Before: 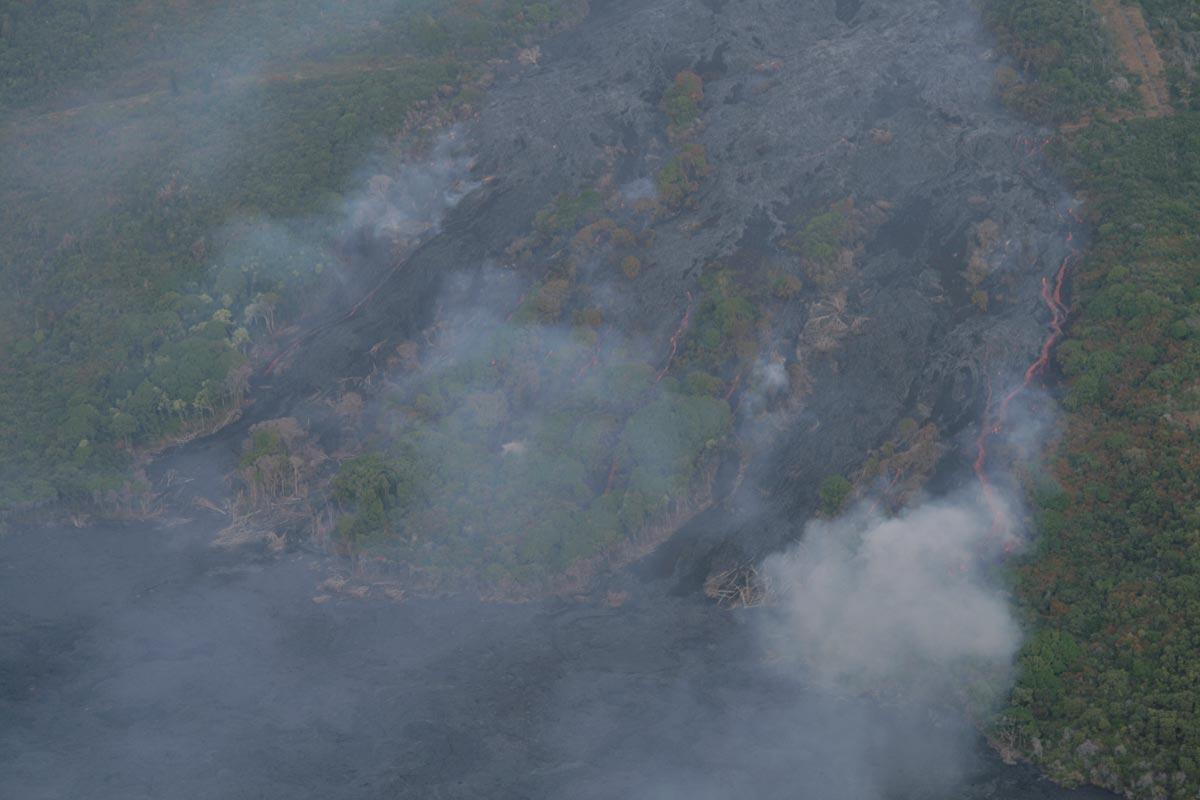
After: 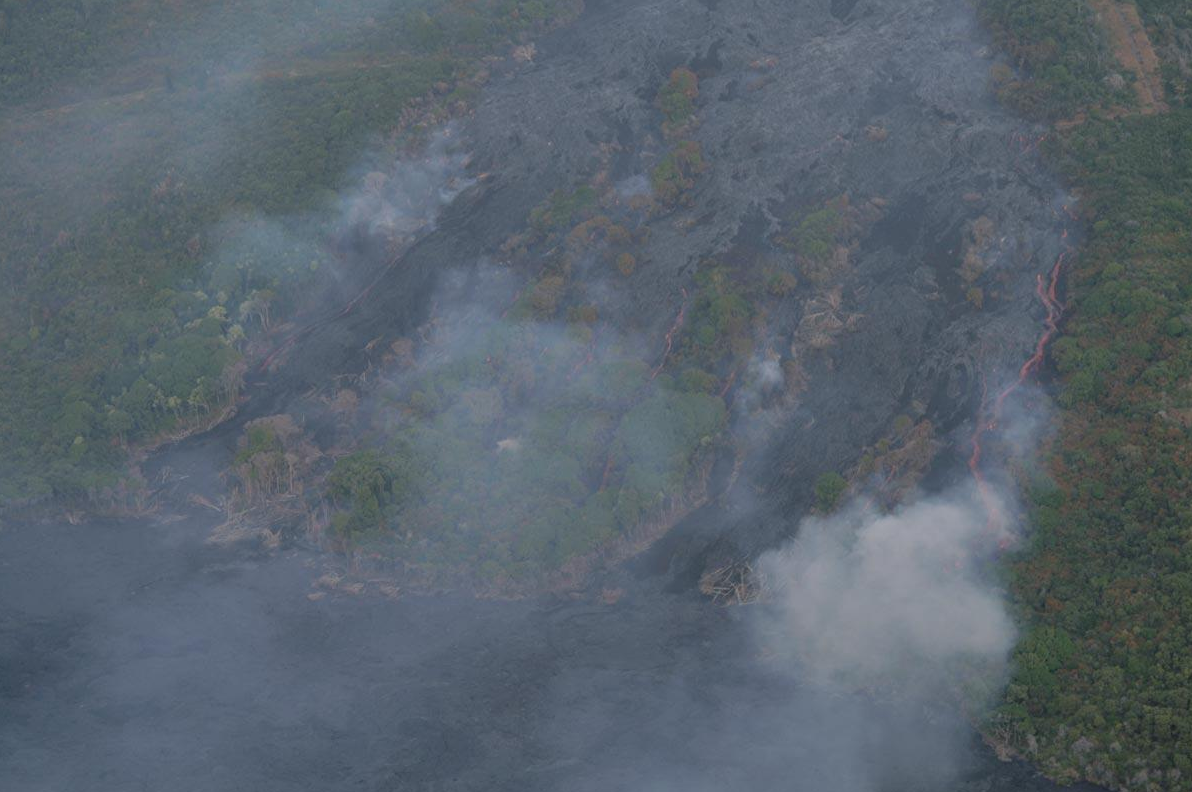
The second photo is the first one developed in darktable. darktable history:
crop: left 0.454%, top 0.48%, right 0.173%, bottom 0.501%
